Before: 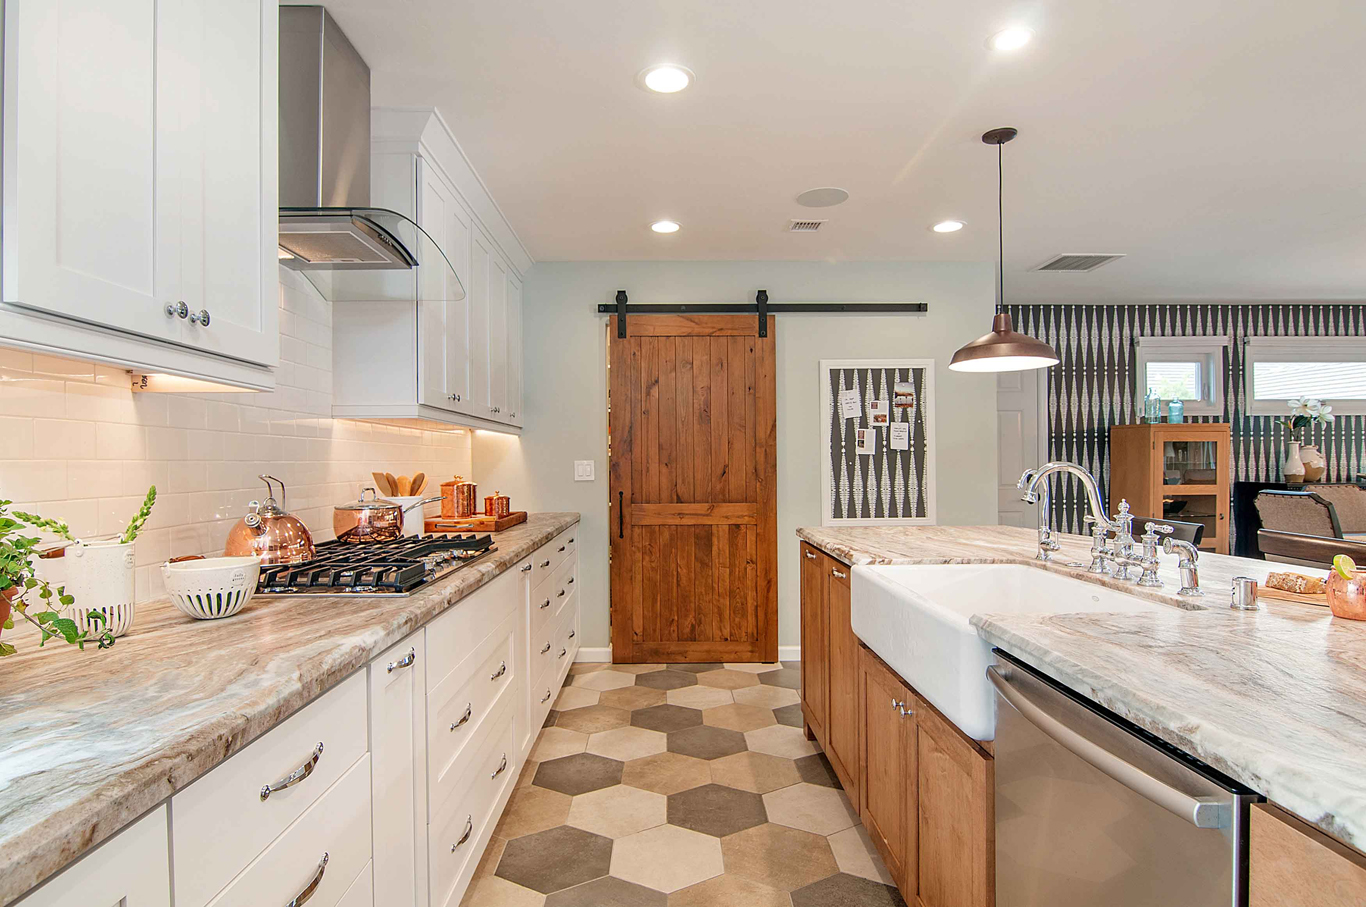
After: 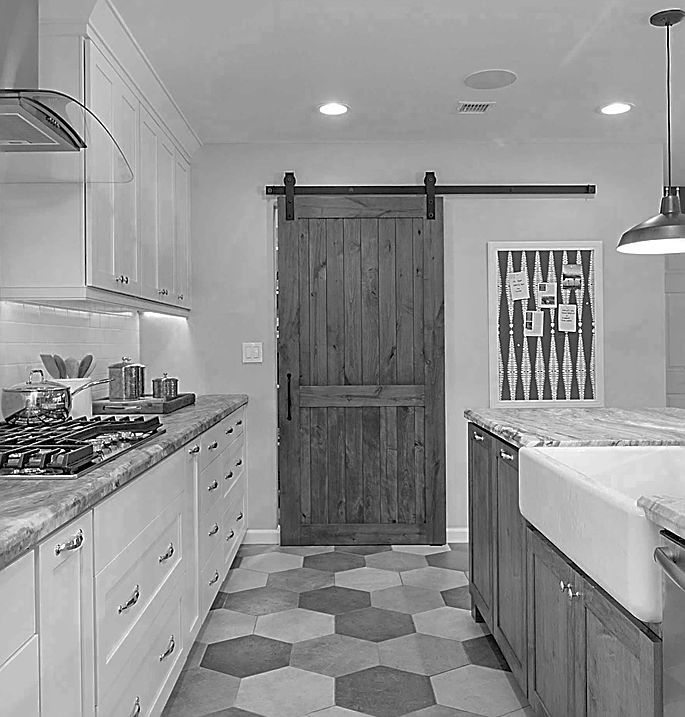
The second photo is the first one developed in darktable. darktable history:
shadows and highlights: on, module defaults
color zones: curves: ch0 [(0.002, 0.593) (0.143, 0.417) (0.285, 0.541) (0.455, 0.289) (0.608, 0.327) (0.727, 0.283) (0.869, 0.571) (1, 0.603)]; ch1 [(0, 0) (0.143, 0) (0.286, 0) (0.429, 0) (0.571, 0) (0.714, 0) (0.857, 0)]
crop and rotate: angle 0.01°, left 24.361%, top 13.045%, right 25.416%, bottom 7.804%
sharpen: amount 0.746
